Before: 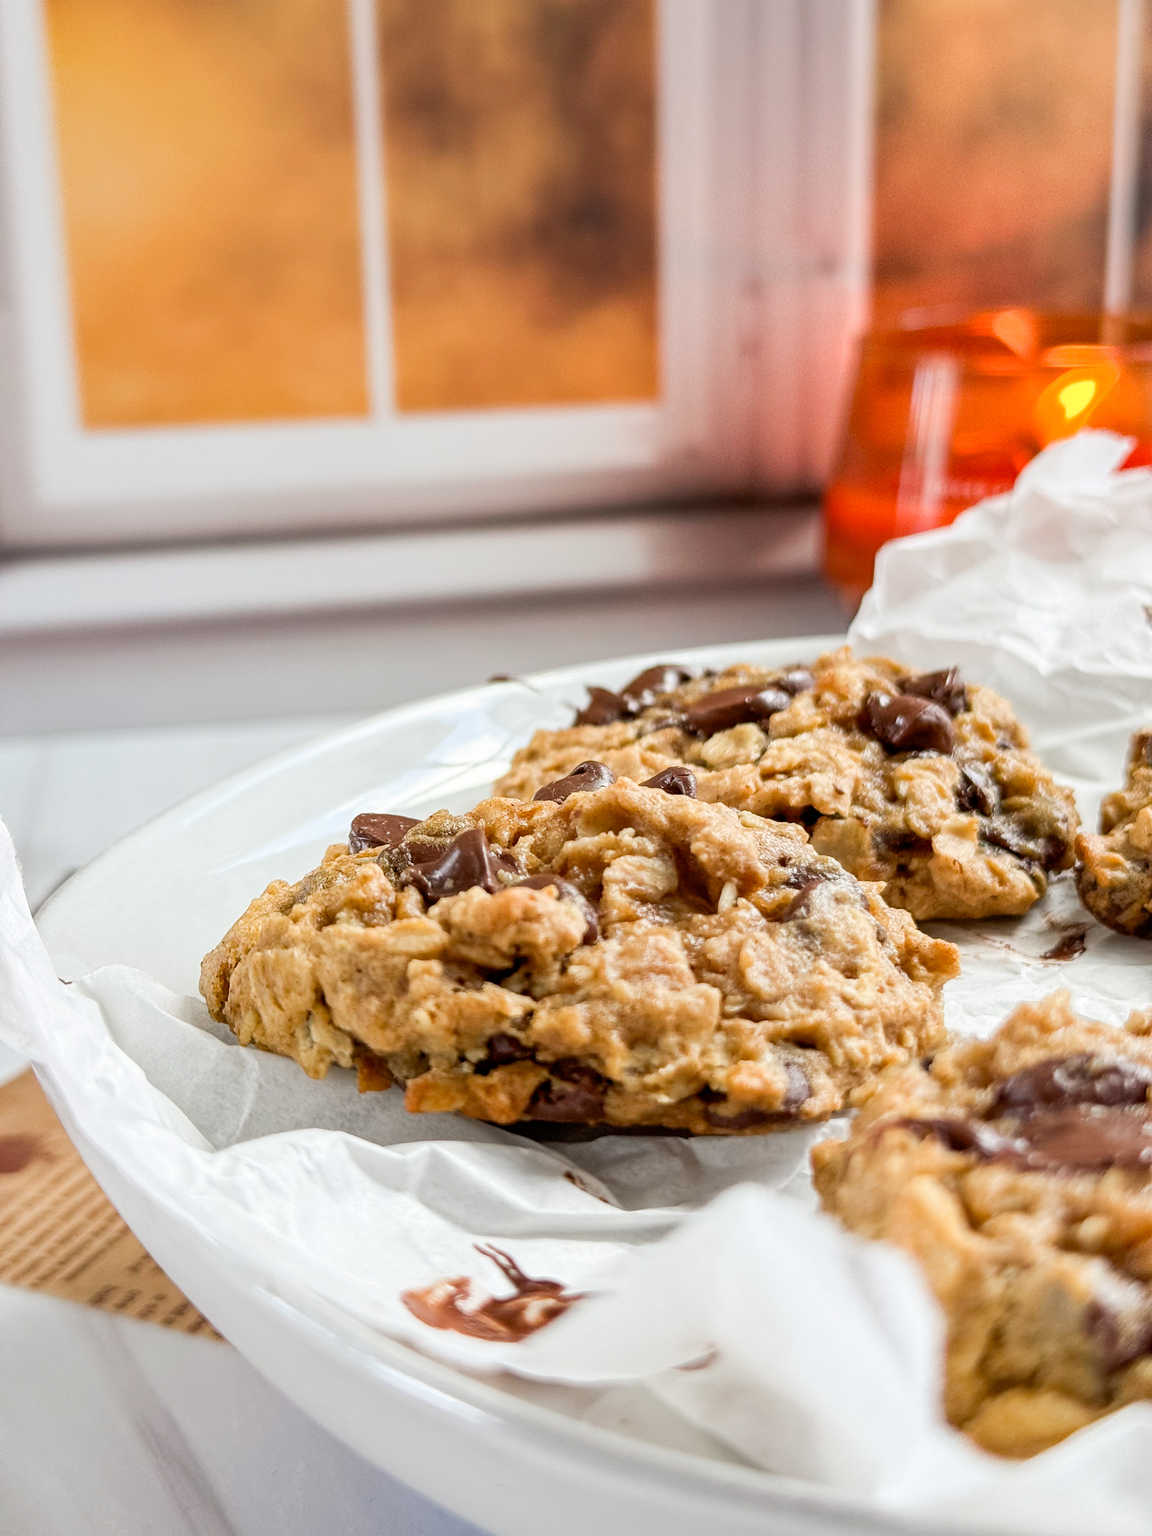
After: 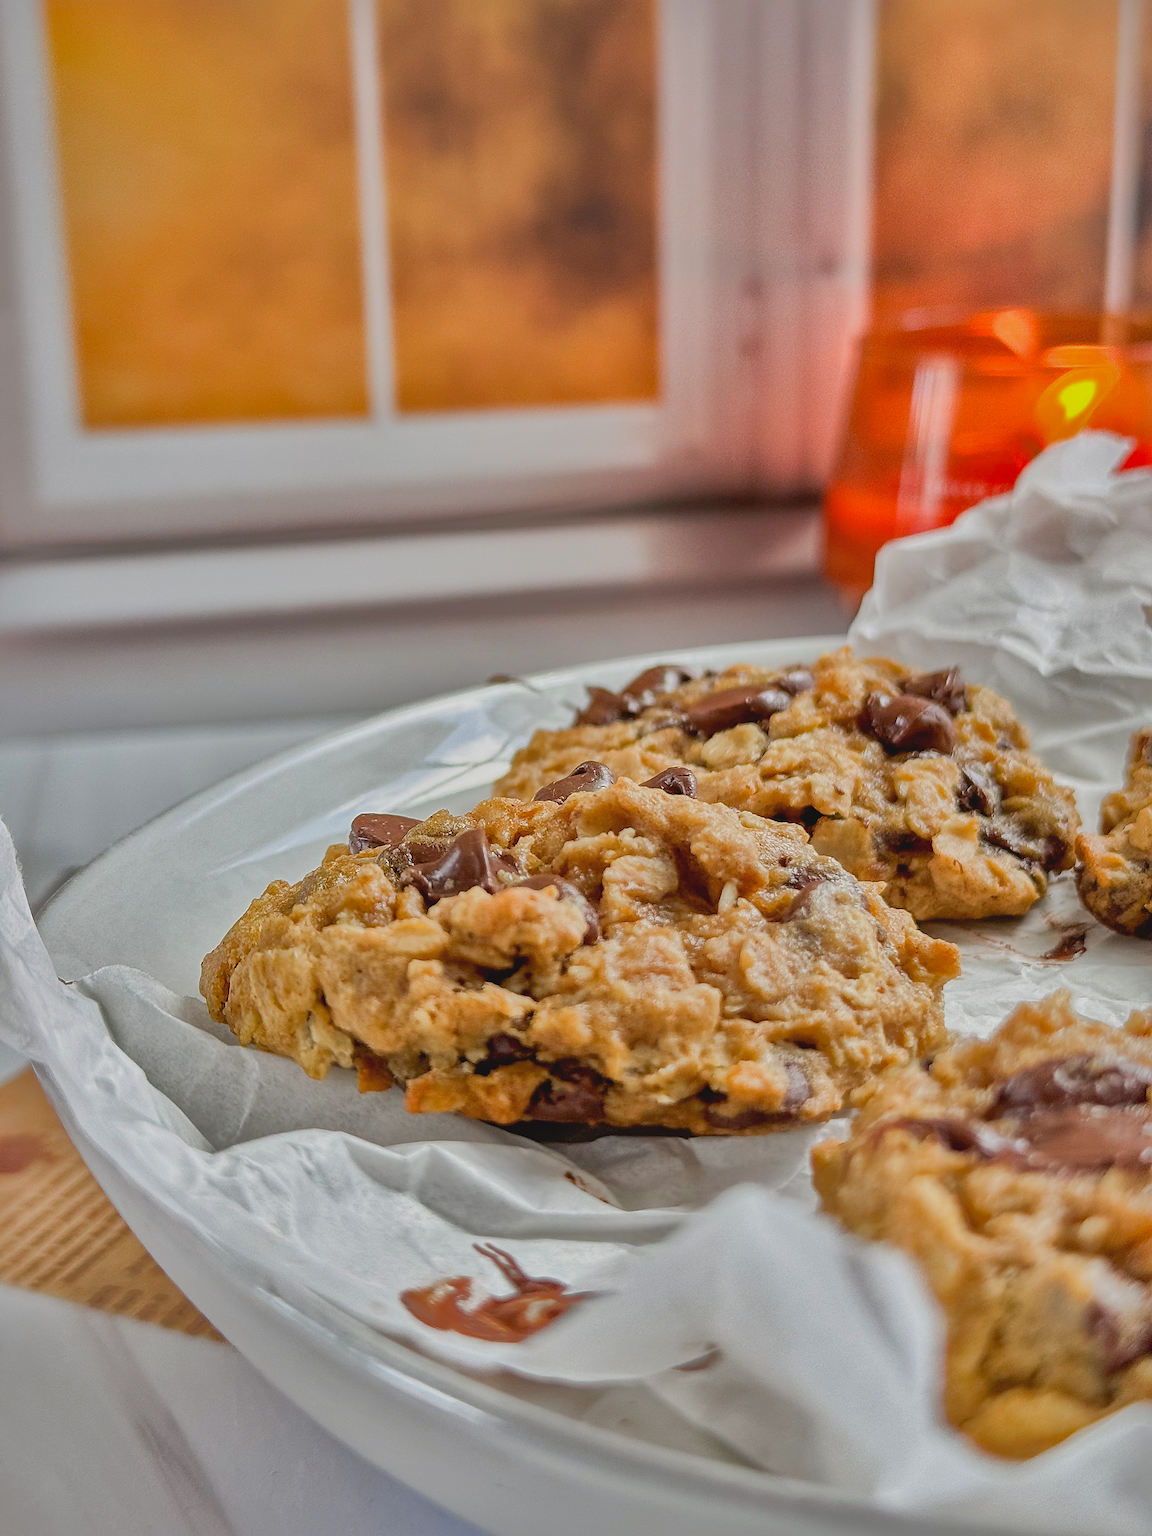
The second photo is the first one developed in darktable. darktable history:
contrast brightness saturation: contrast -0.122
sharpen: radius 1.425, amount 1.25, threshold 0.717
shadows and highlights: shadows -18.36, highlights -73.63
